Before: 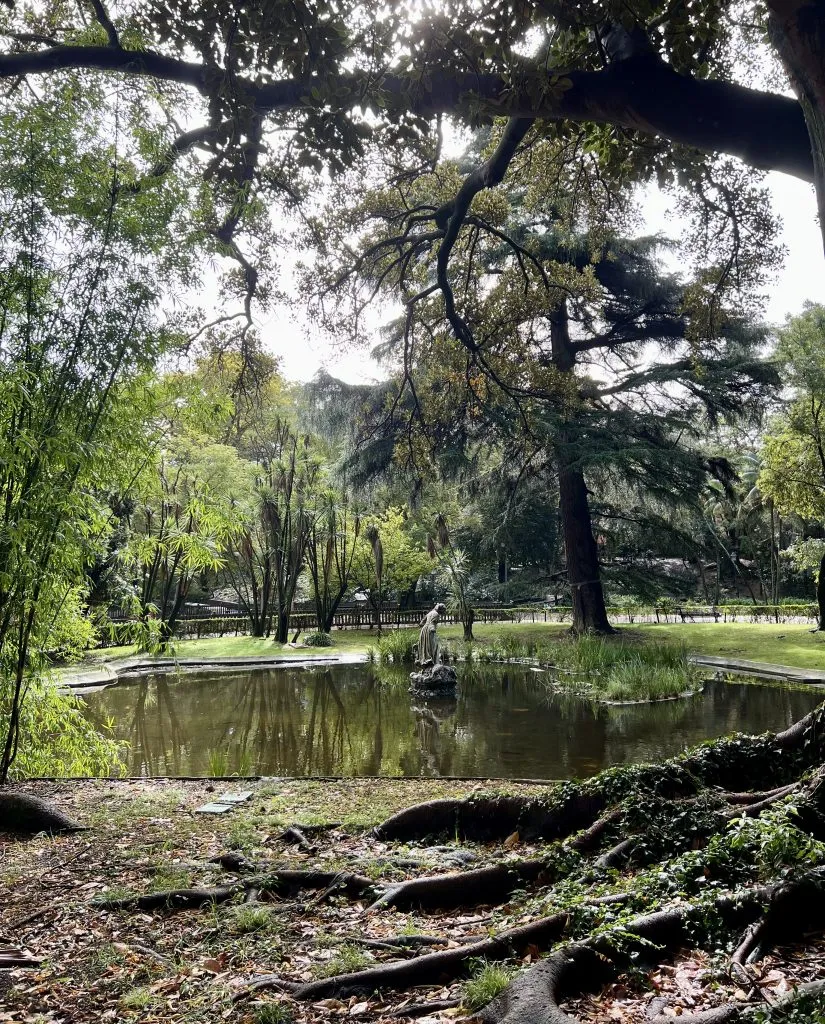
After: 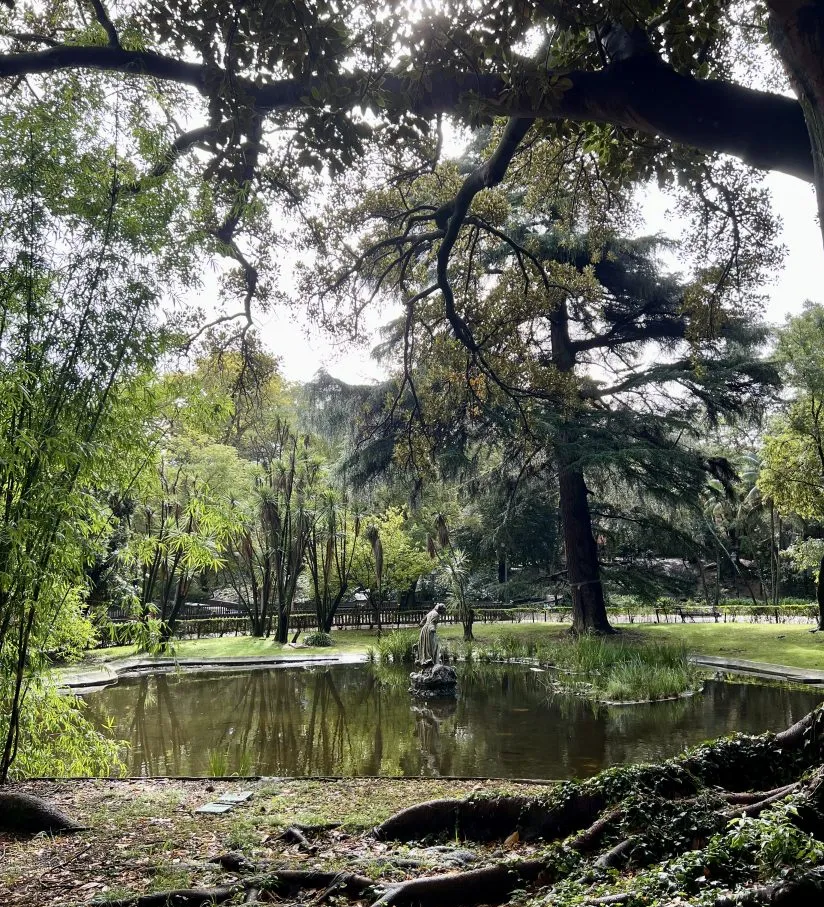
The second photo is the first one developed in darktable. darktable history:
crop and rotate: top 0%, bottom 11.362%
